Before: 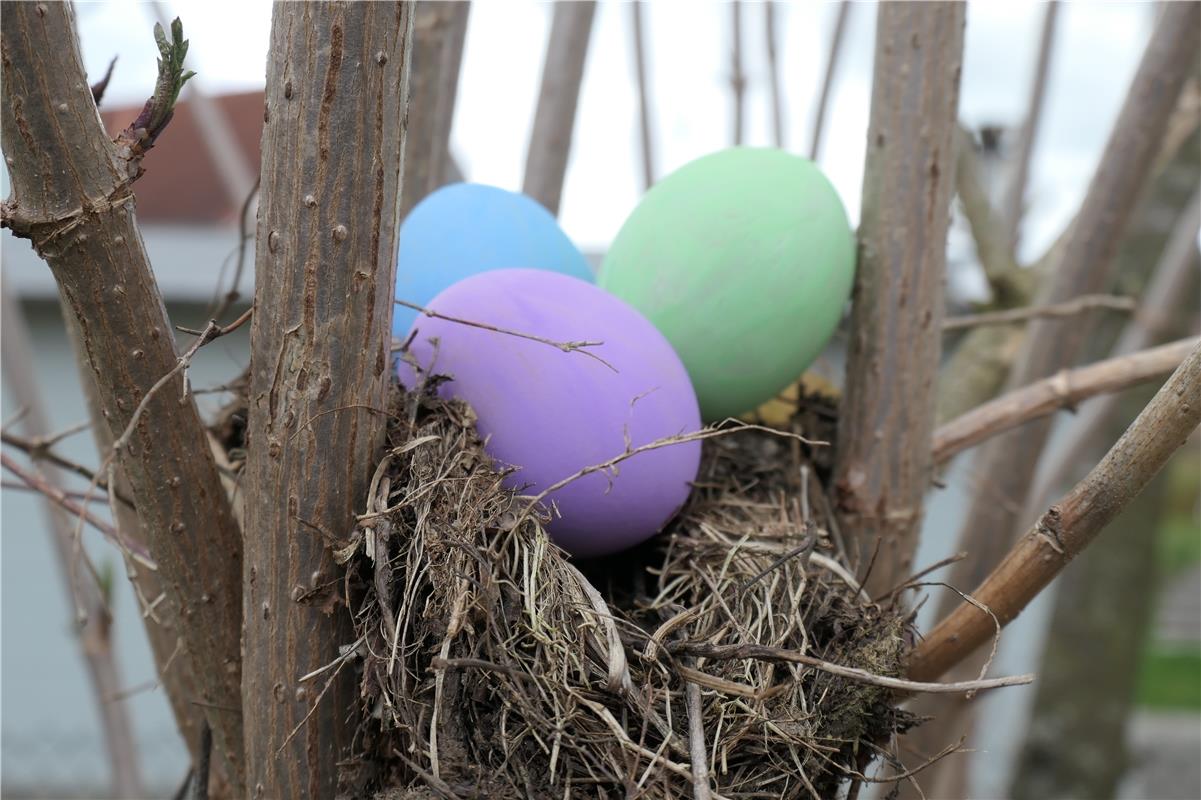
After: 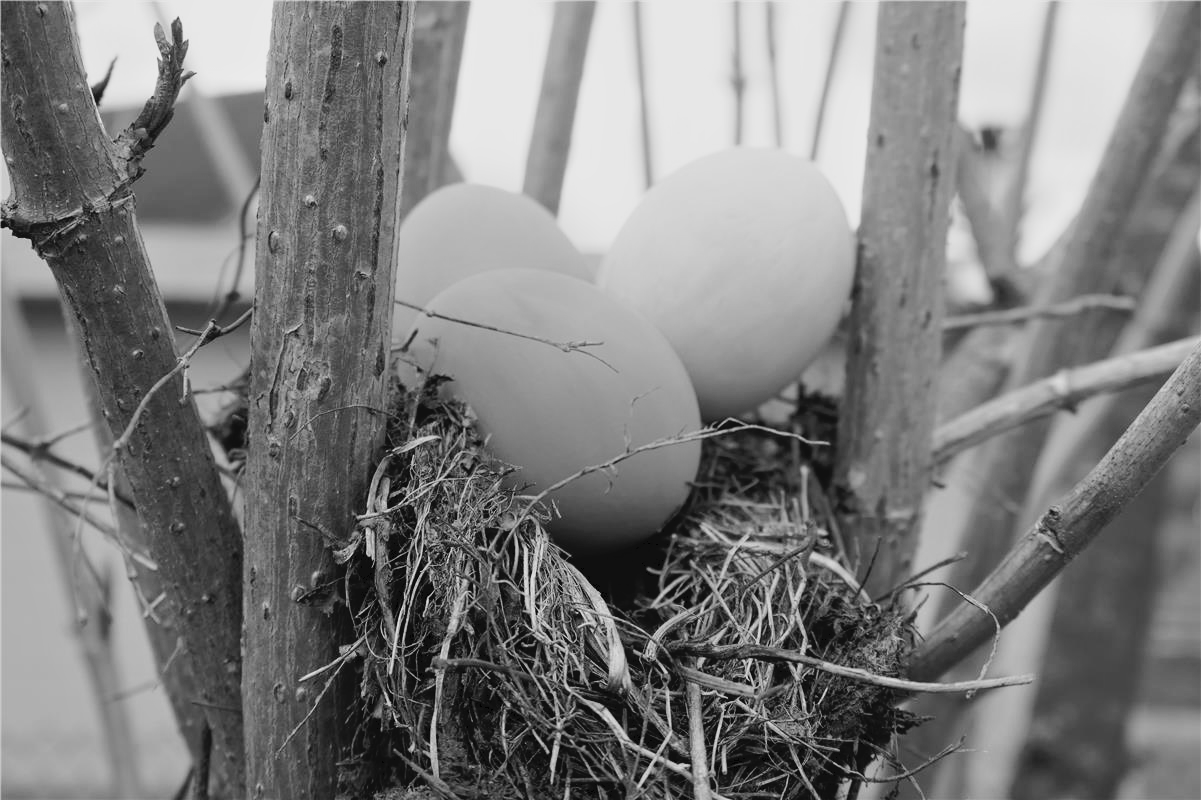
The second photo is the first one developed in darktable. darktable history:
tone curve: curves: ch0 [(0, 0) (0.003, 0.047) (0.011, 0.051) (0.025, 0.051) (0.044, 0.057) (0.069, 0.068) (0.1, 0.076) (0.136, 0.108) (0.177, 0.166) (0.224, 0.229) (0.277, 0.299) (0.335, 0.364) (0.399, 0.46) (0.468, 0.553) (0.543, 0.639) (0.623, 0.724) (0.709, 0.808) (0.801, 0.886) (0.898, 0.954) (1, 1)], preserve colors none
monochrome: a 26.22, b 42.67, size 0.8
